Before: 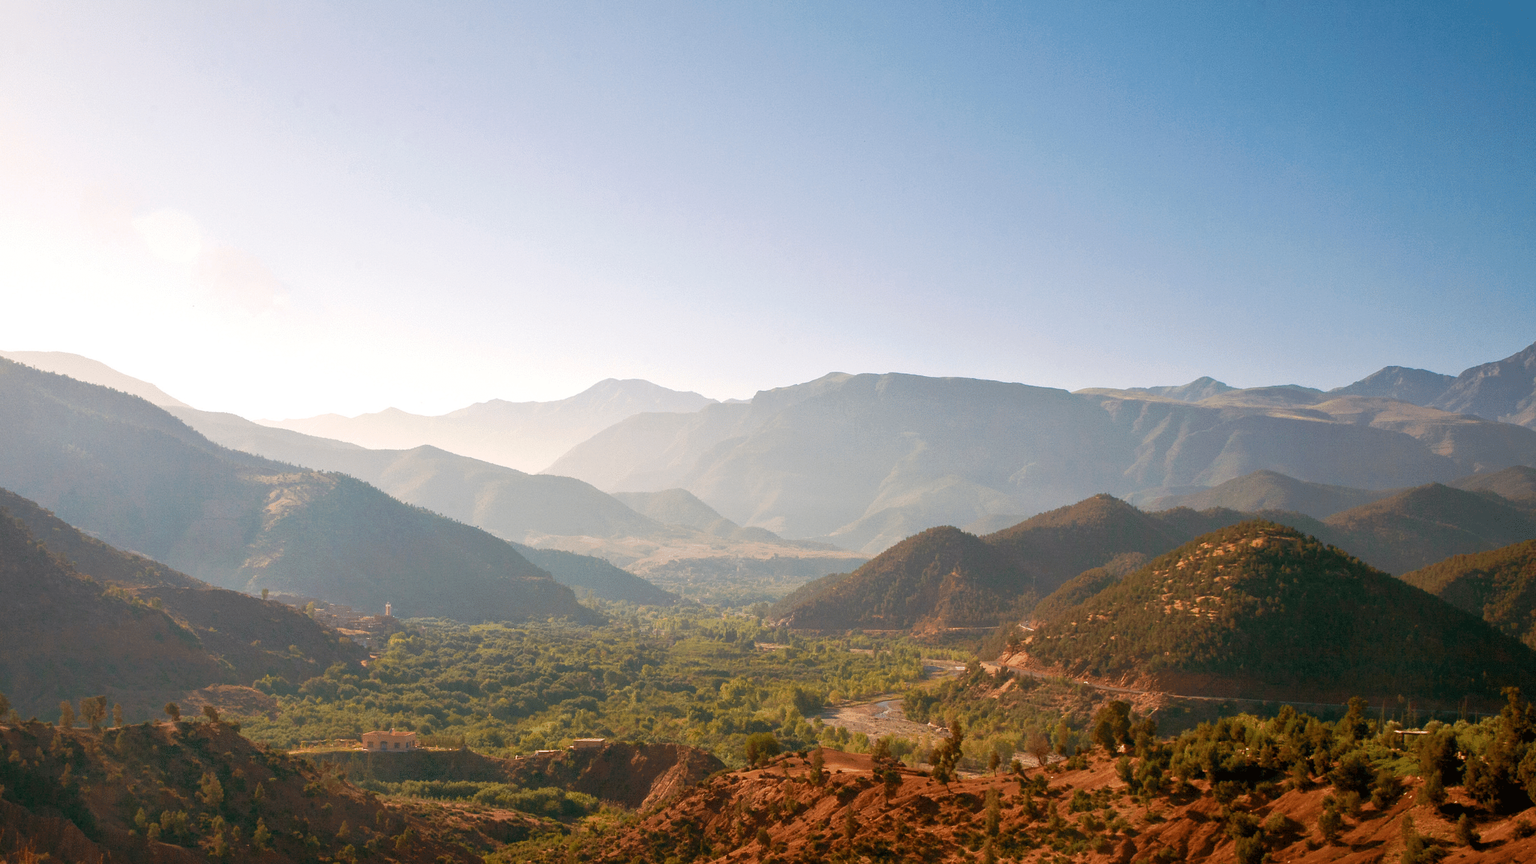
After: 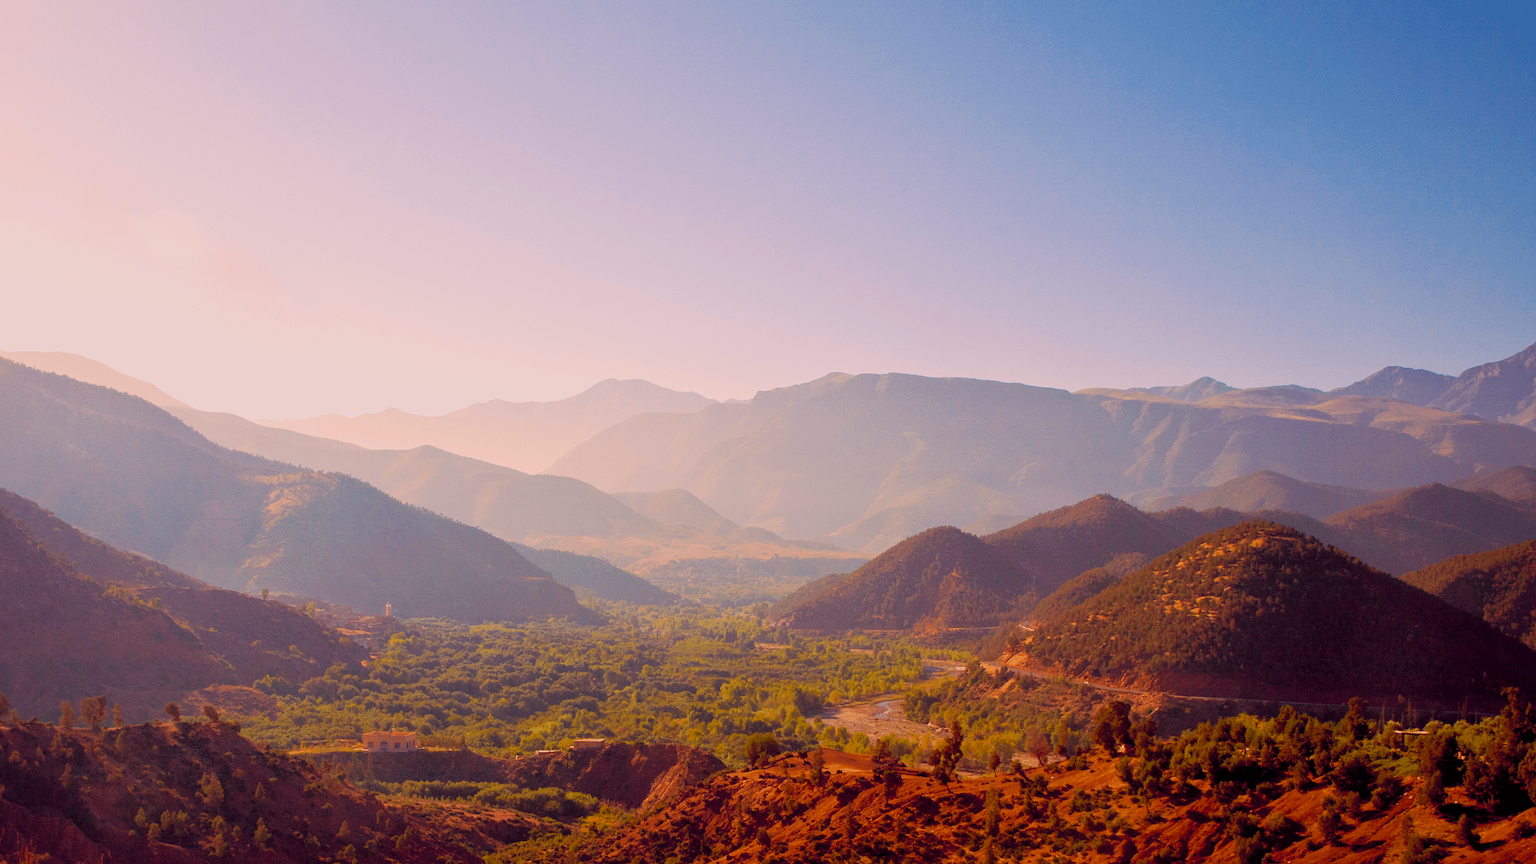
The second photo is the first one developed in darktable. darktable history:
filmic rgb: black relative exposure -7.65 EV, white relative exposure 4.56 EV, hardness 3.61, color science v6 (2022)
color correction: saturation 0.99
color balance rgb: shadows lift › chroma 6.43%, shadows lift › hue 305.74°, highlights gain › chroma 2.43%, highlights gain › hue 35.74°, global offset › chroma 0.28%, global offset › hue 320.29°, linear chroma grading › global chroma 5.5%, perceptual saturation grading › global saturation 30%, contrast 5.15%
